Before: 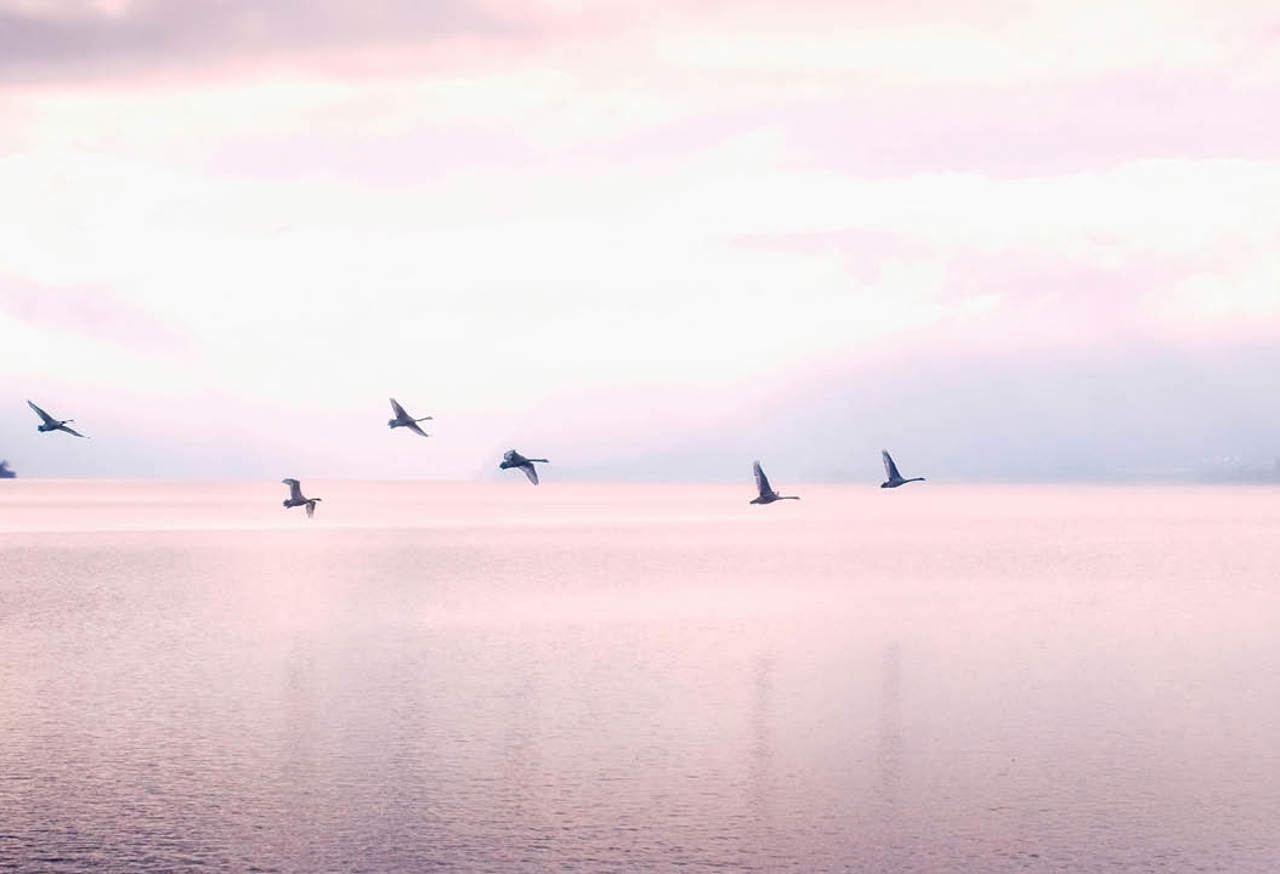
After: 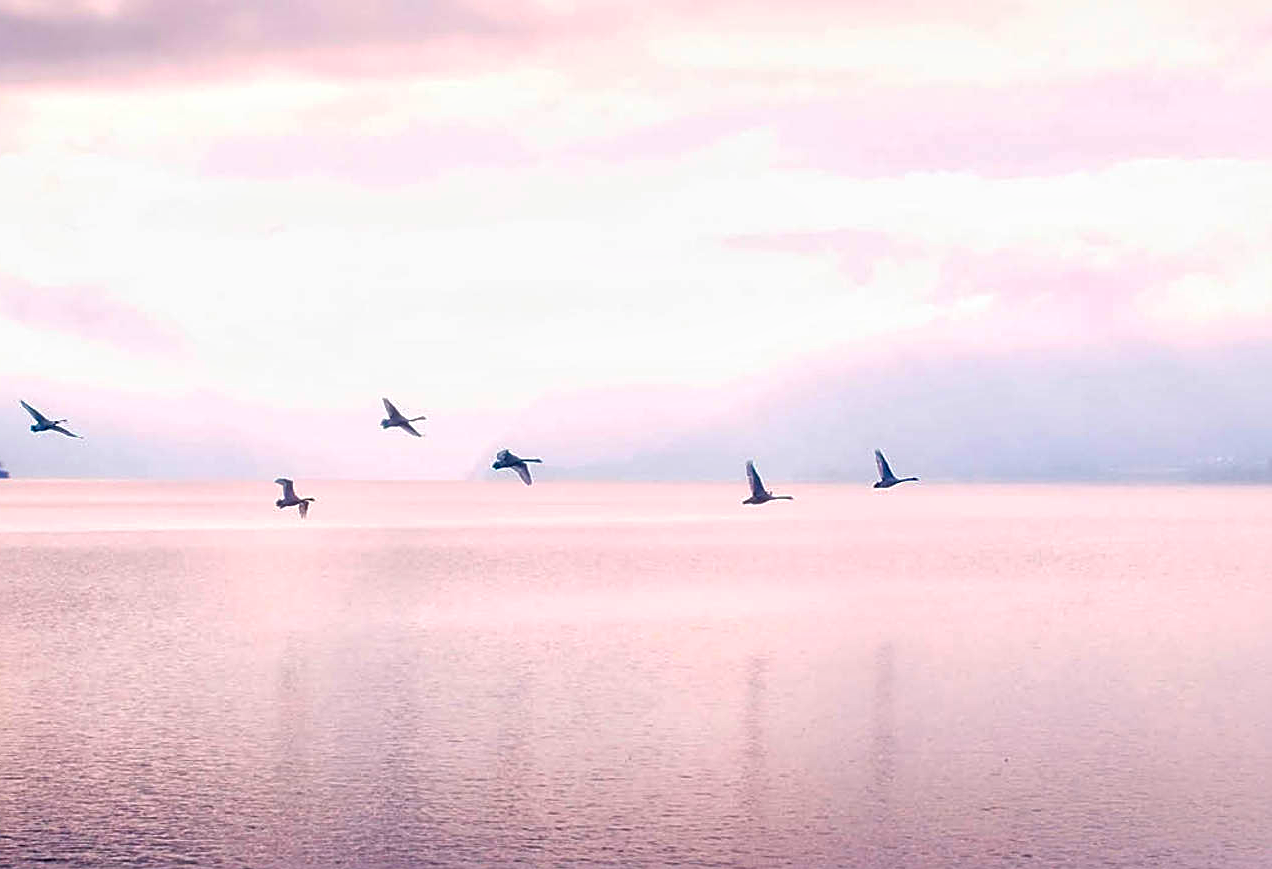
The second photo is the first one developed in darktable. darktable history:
local contrast: mode bilateral grid, contrast 20, coarseness 50, detail 150%, midtone range 0.2
color balance rgb: linear chroma grading › global chroma 15%, perceptual saturation grading › global saturation 30%
crop and rotate: left 0.614%, top 0.179%, bottom 0.309%
sharpen: on, module defaults
